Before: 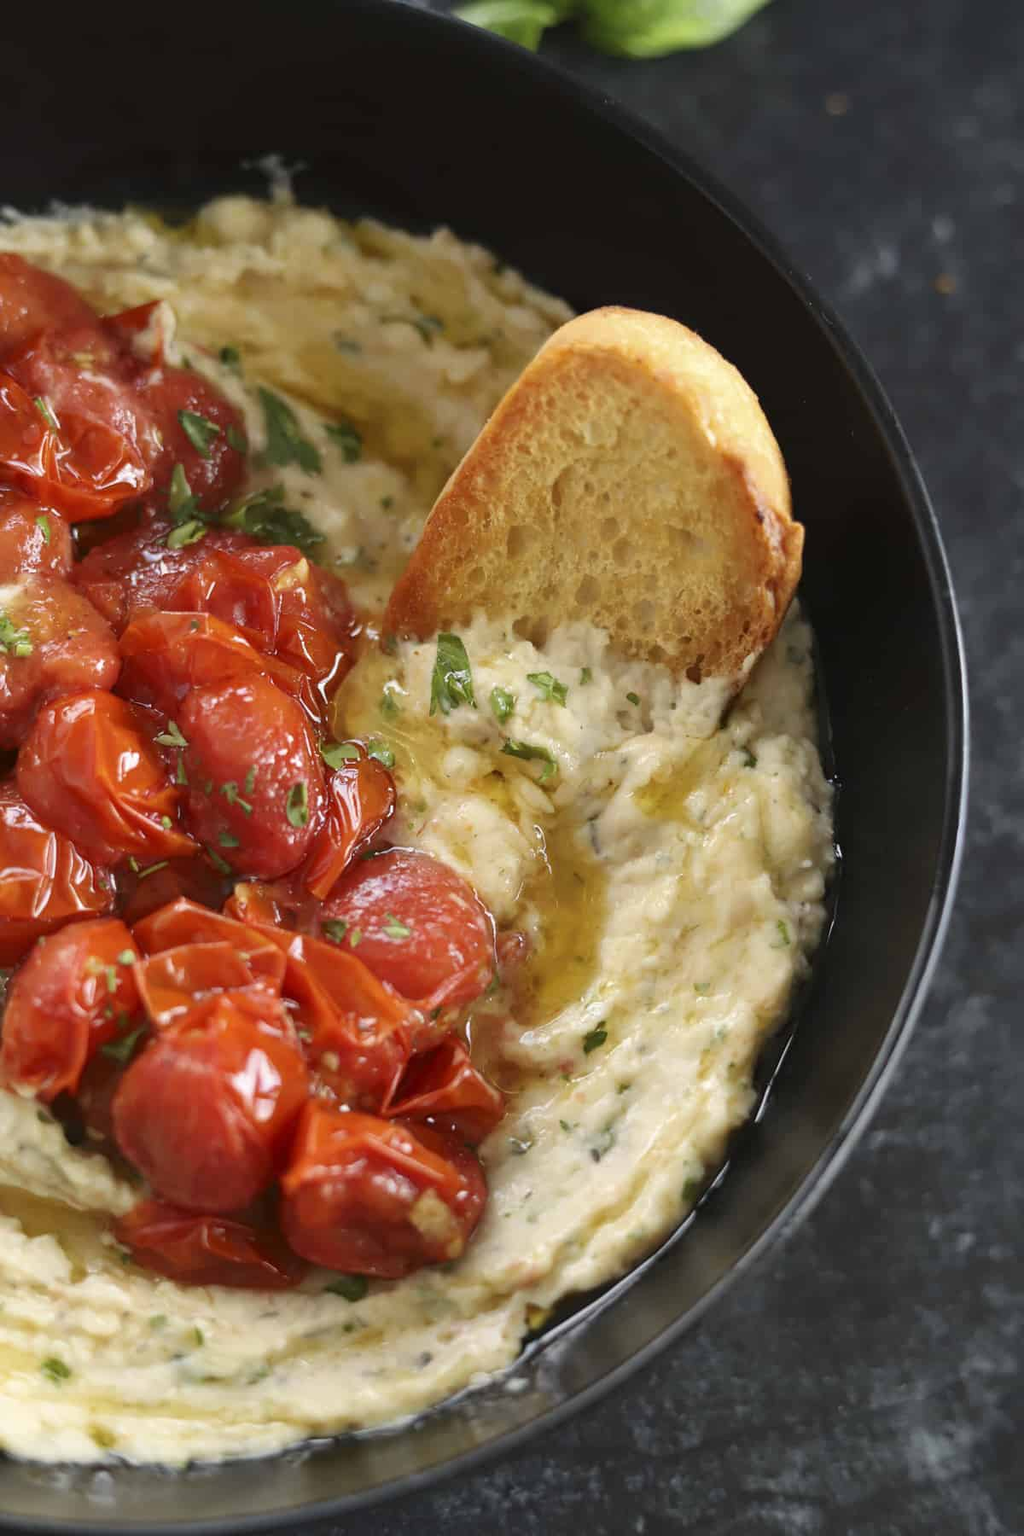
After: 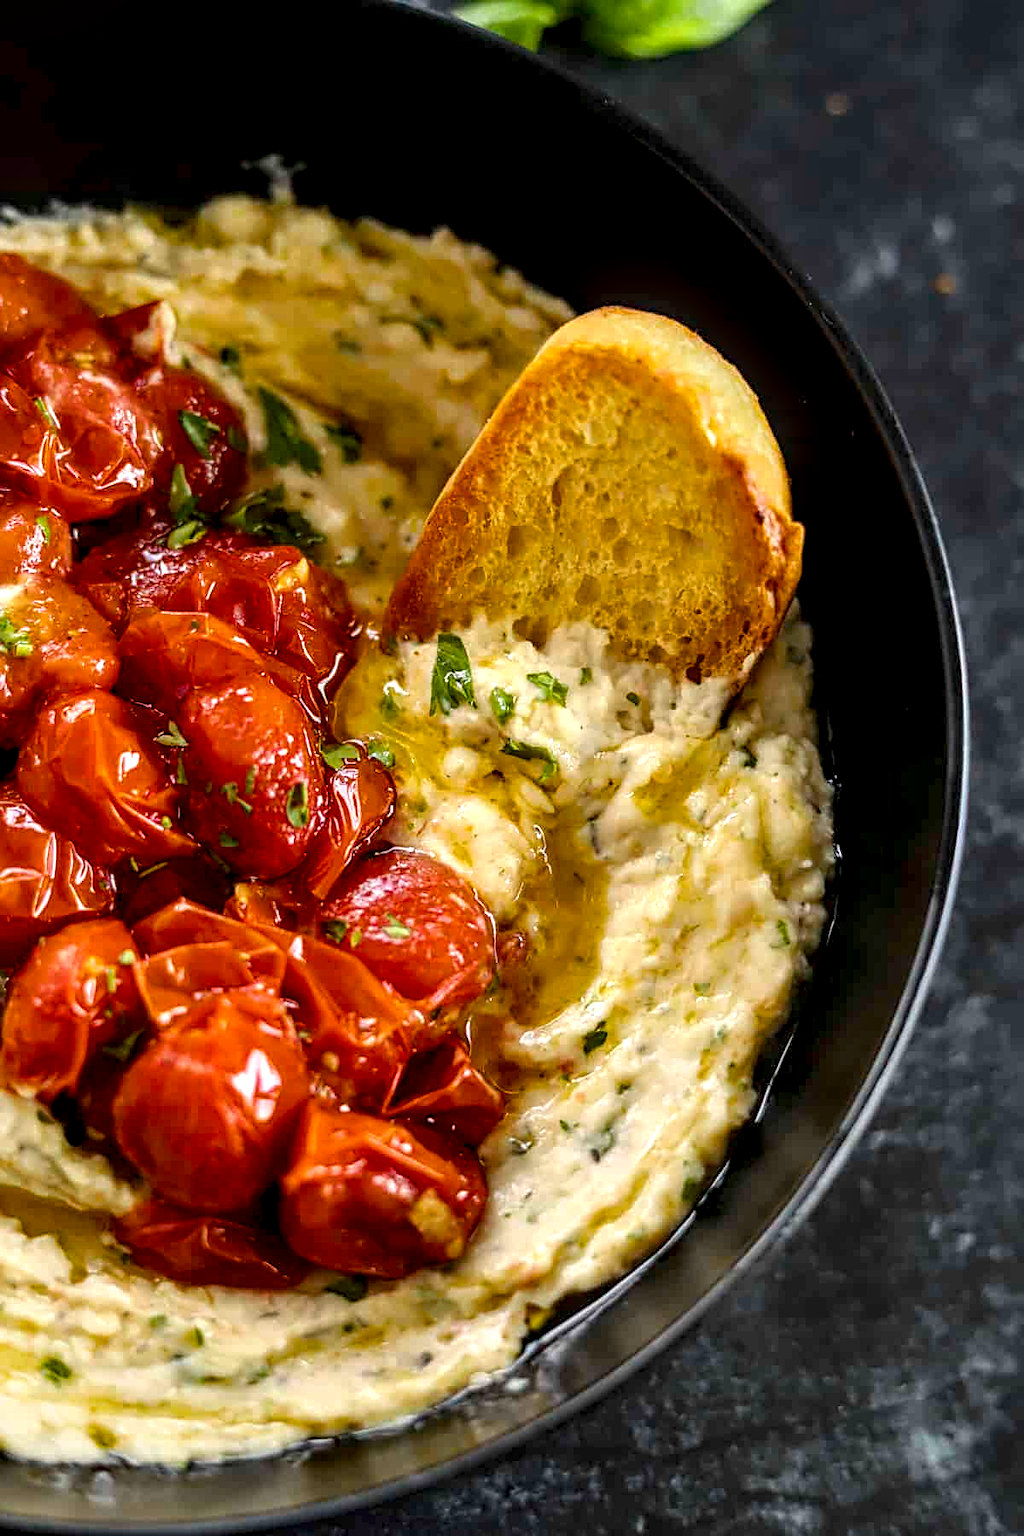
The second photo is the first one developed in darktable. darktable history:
sharpen: radius 2.529, amount 0.323
local contrast: highlights 19%, detail 186%
color balance rgb: linear chroma grading › global chroma 15%, perceptual saturation grading › global saturation 30%
exposure: exposure -0.242 EV, compensate highlight preservation false
tone equalizer: on, module defaults
